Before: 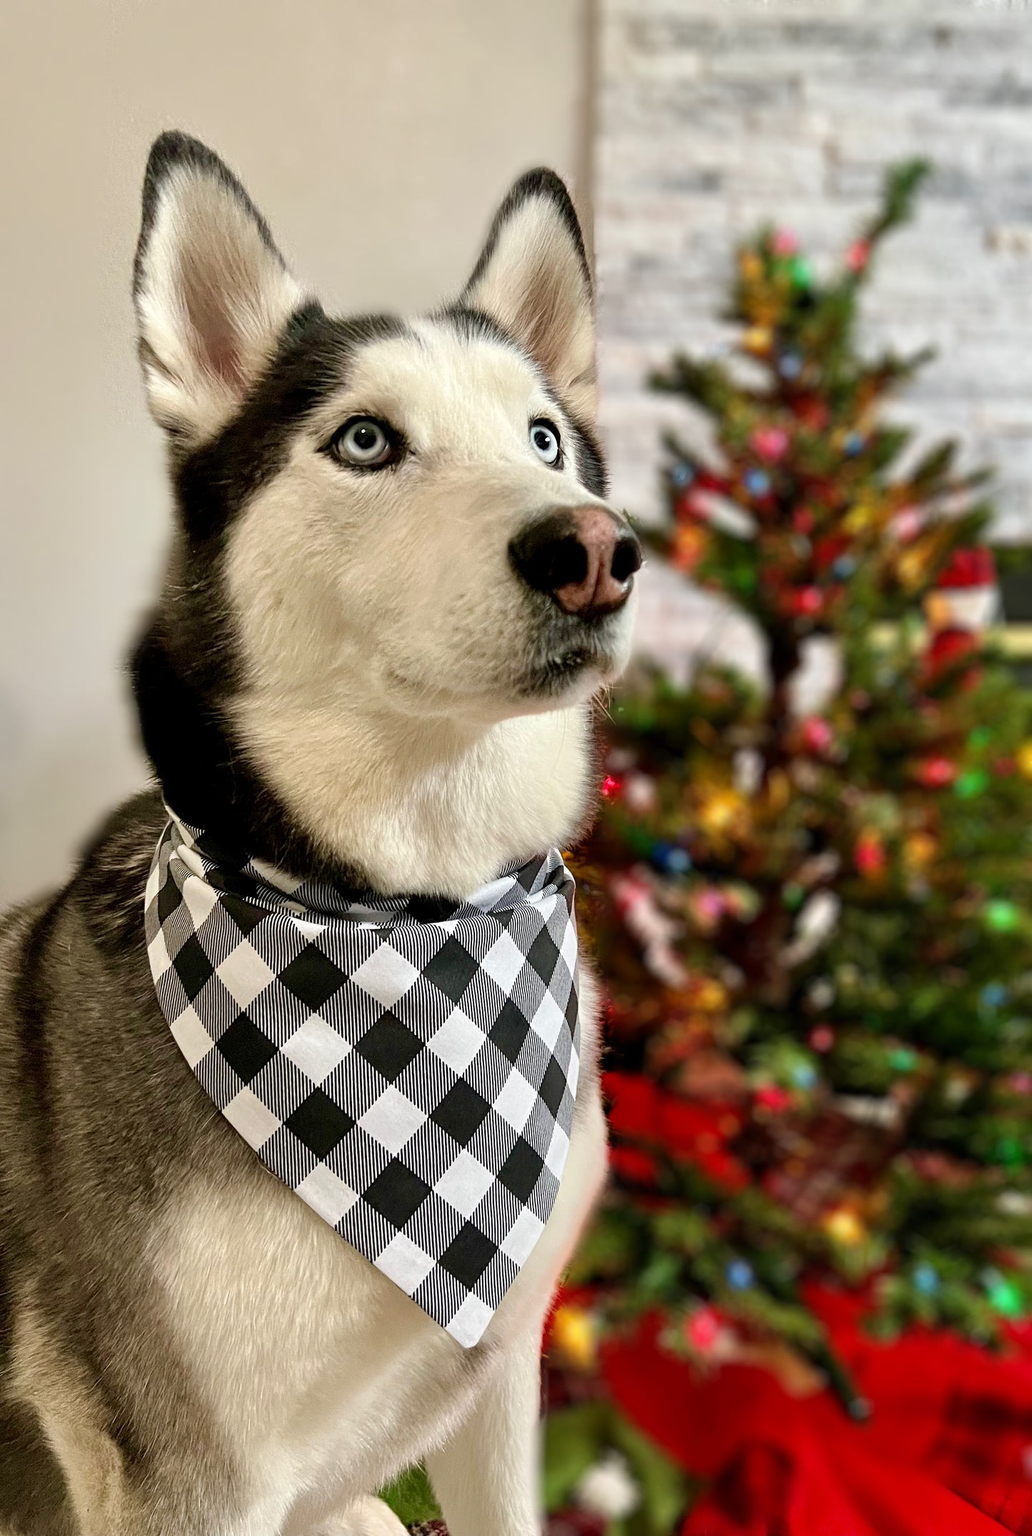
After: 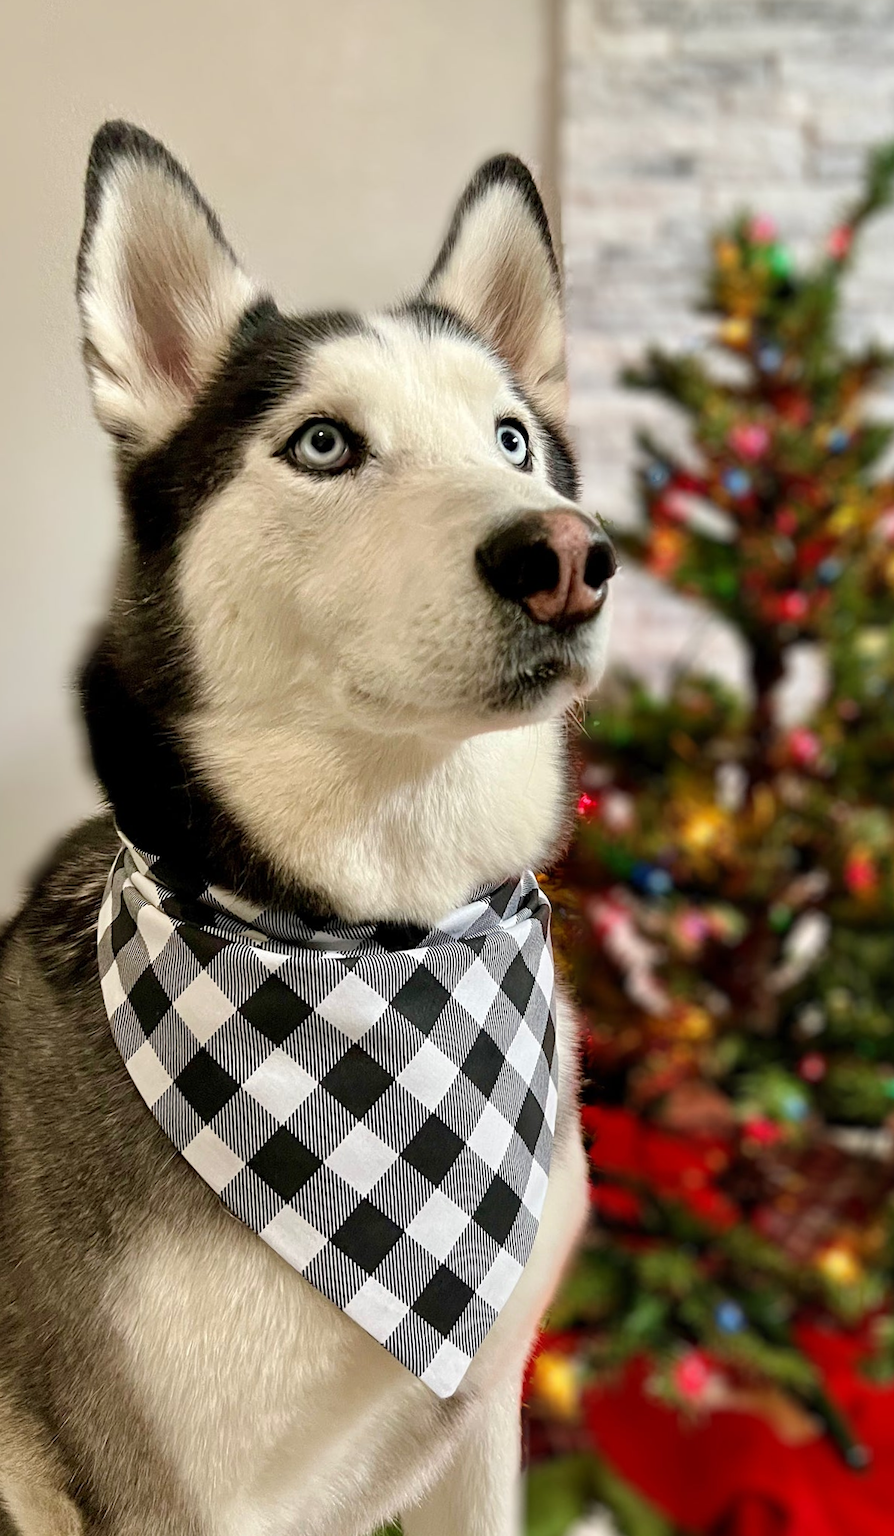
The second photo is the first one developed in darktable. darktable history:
crop and rotate: angle 0.769°, left 4.415%, top 0.457%, right 11.613%, bottom 2.694%
